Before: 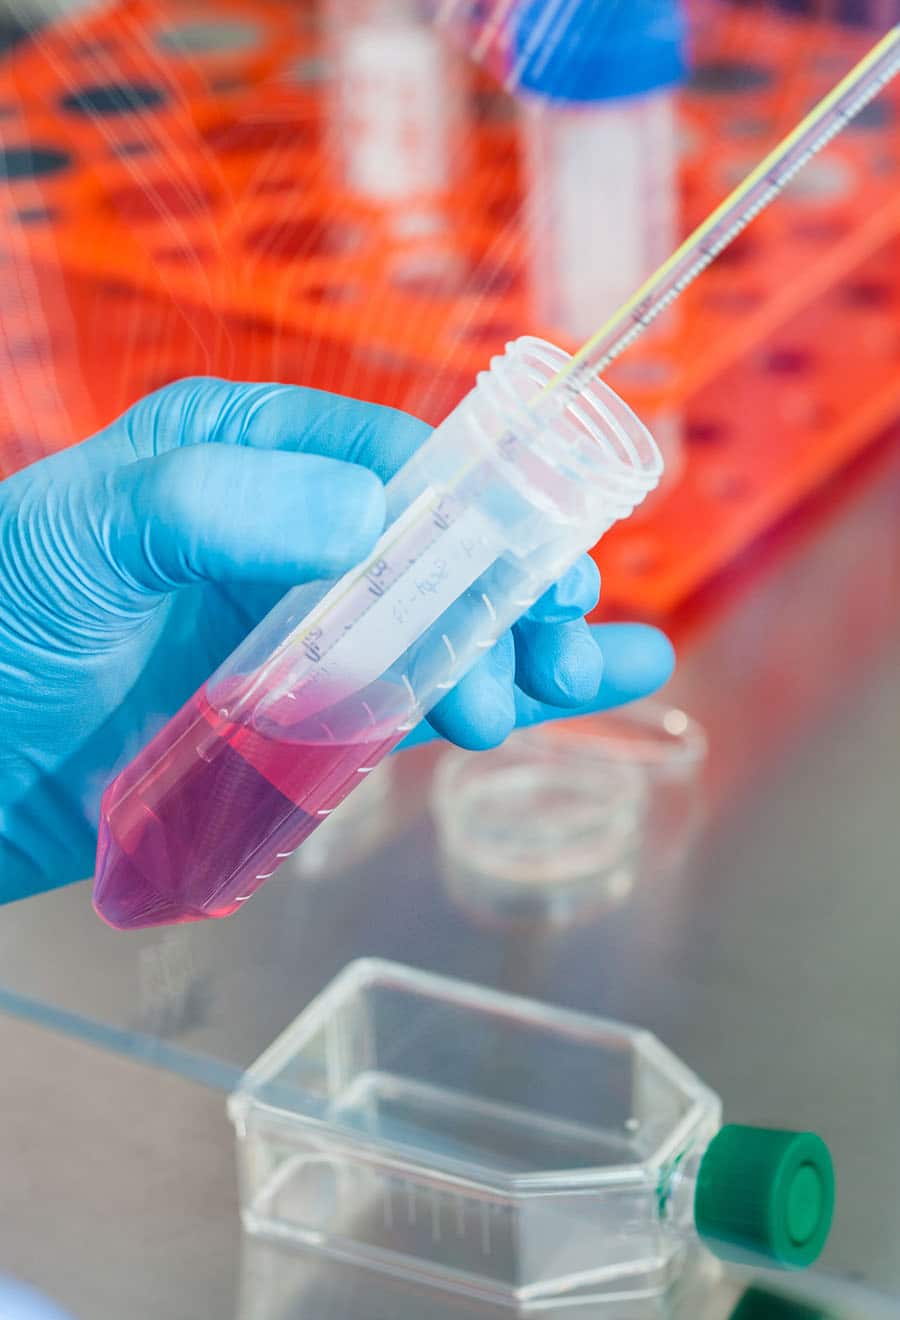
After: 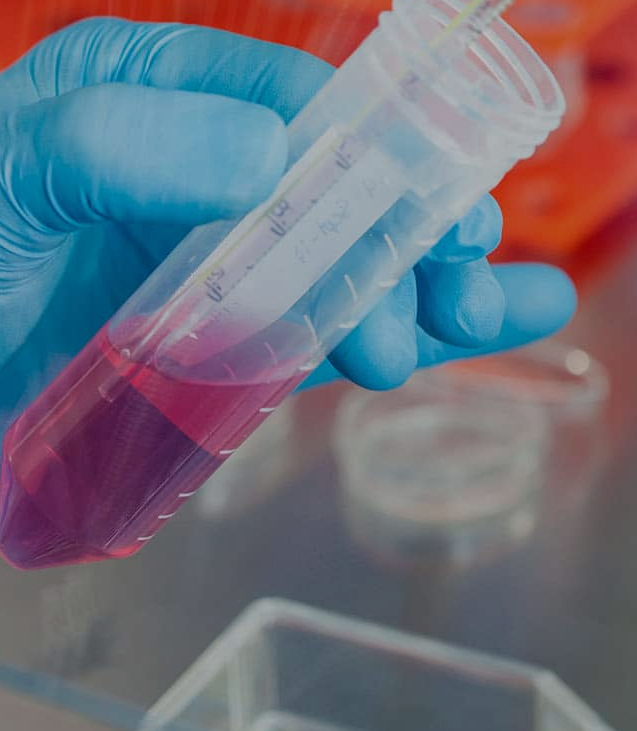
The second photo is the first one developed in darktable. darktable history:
crop: left 10.892%, top 27.339%, right 18.308%, bottom 17.219%
exposure: exposure -0.959 EV, compensate exposure bias true, compensate highlight preservation false
